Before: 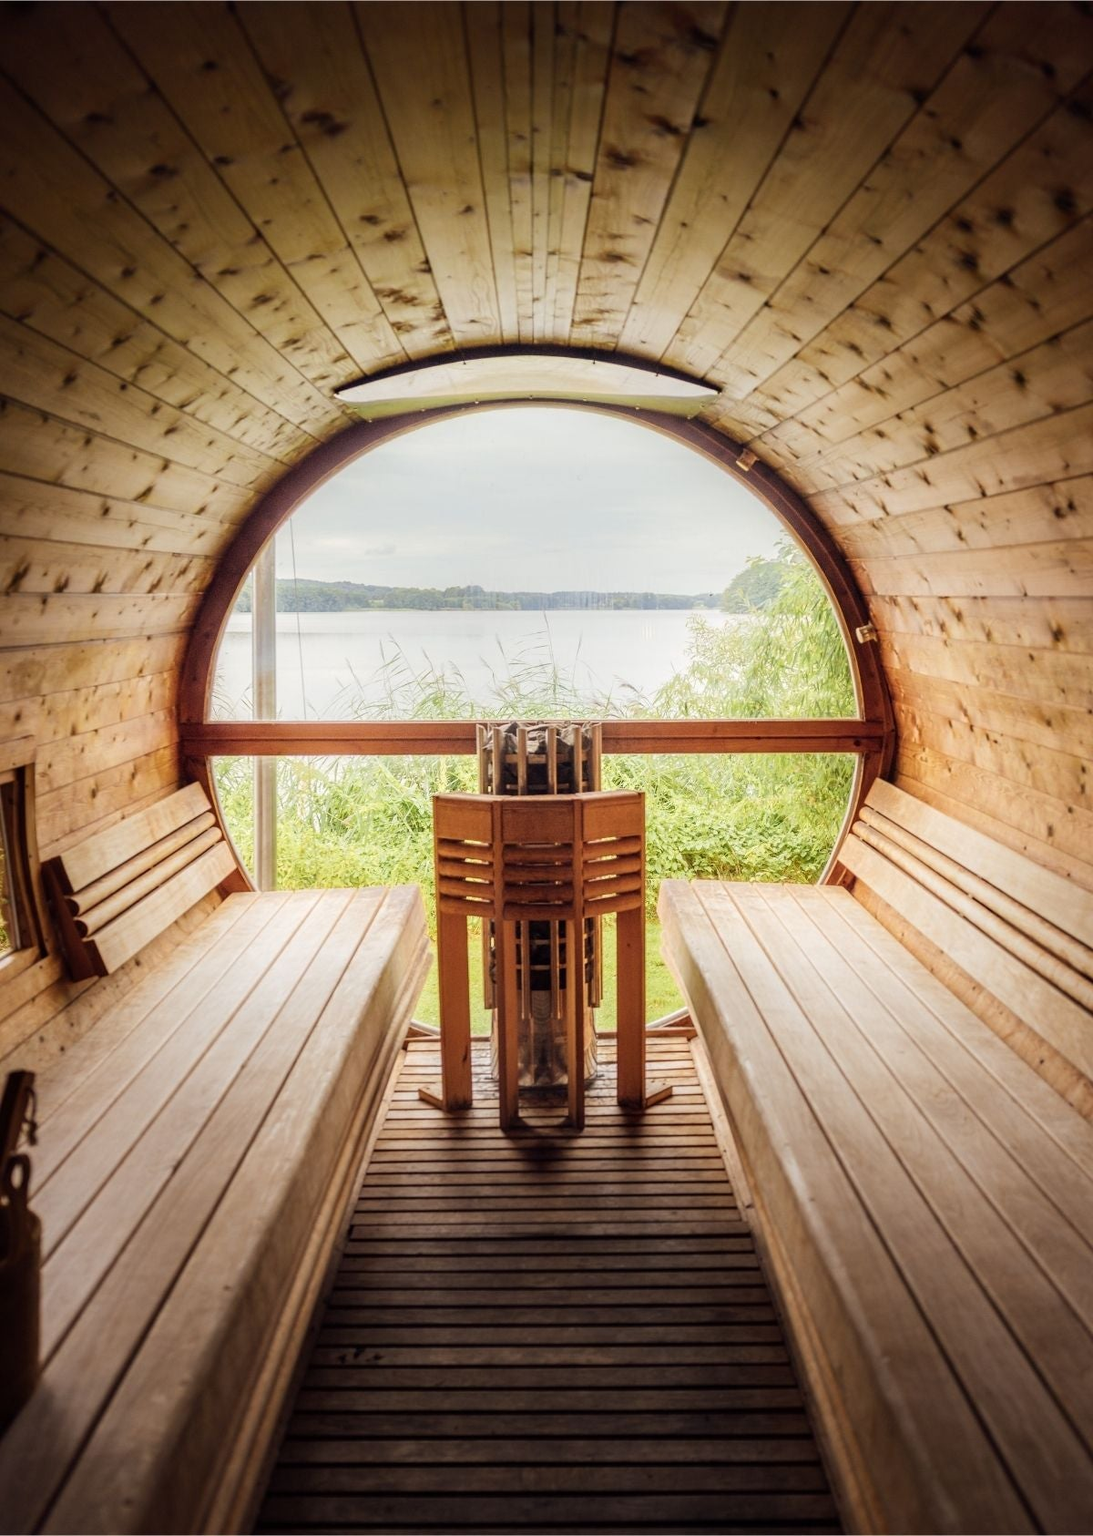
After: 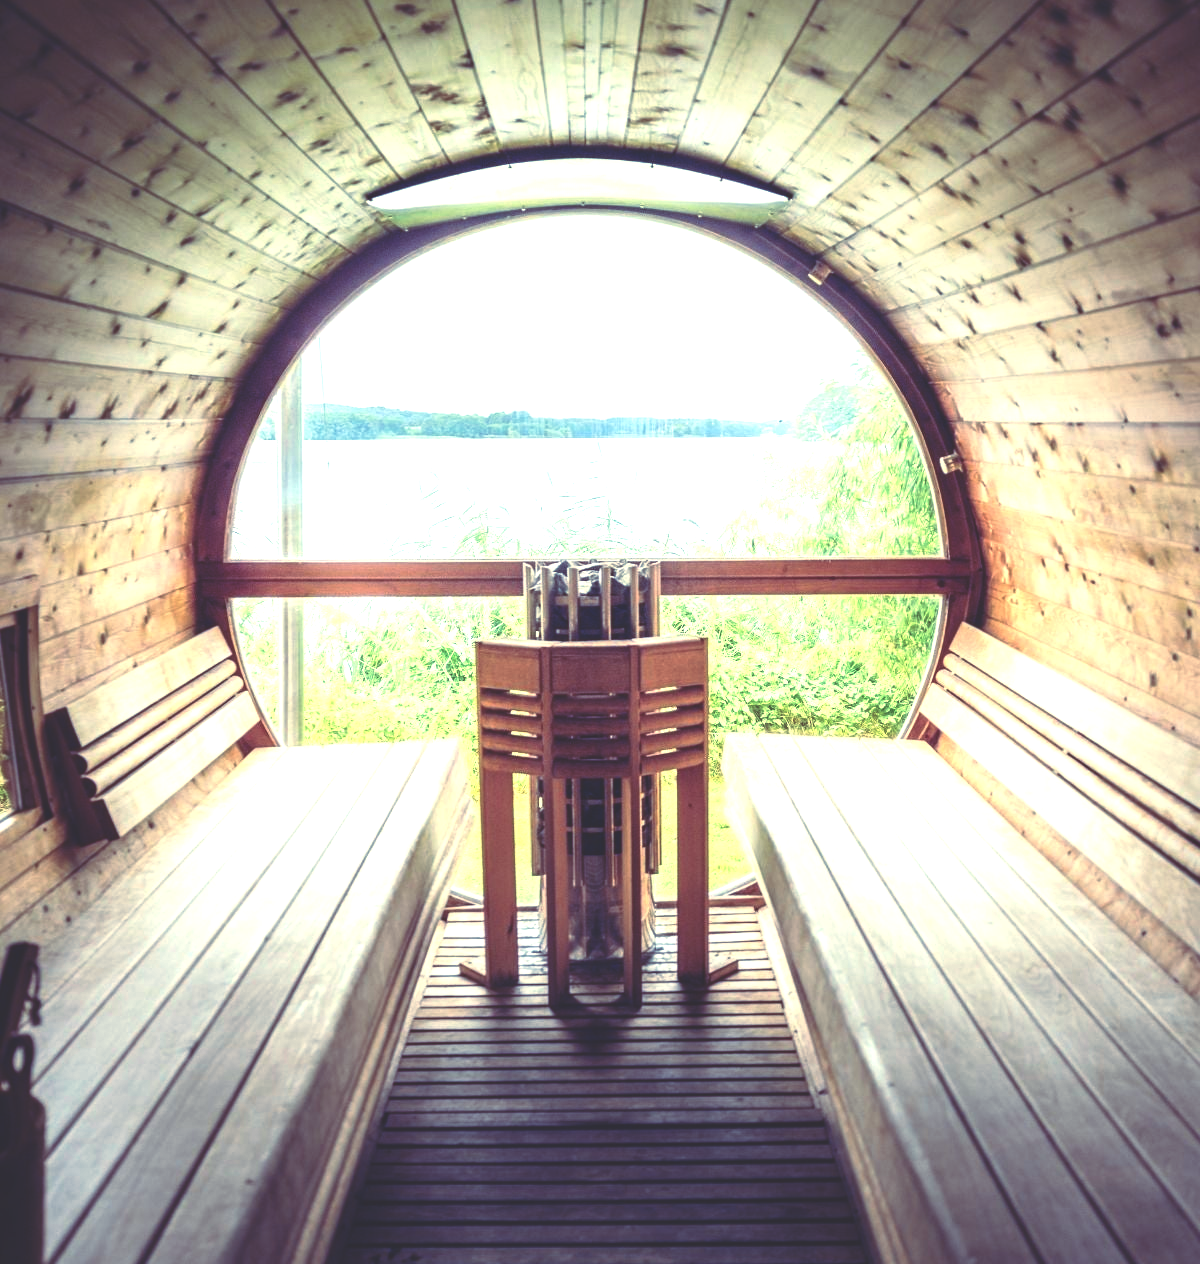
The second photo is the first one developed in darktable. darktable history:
exposure: exposure 0.921 EV, compensate highlight preservation false
crop: top 13.819%, bottom 11.169%
white balance: red 0.976, blue 1.04
rgb curve: curves: ch0 [(0, 0.186) (0.314, 0.284) (0.576, 0.466) (0.805, 0.691) (0.936, 0.886)]; ch1 [(0, 0.186) (0.314, 0.284) (0.581, 0.534) (0.771, 0.746) (0.936, 0.958)]; ch2 [(0, 0.216) (0.275, 0.39) (1, 1)], mode RGB, independent channels, compensate middle gray true, preserve colors none
